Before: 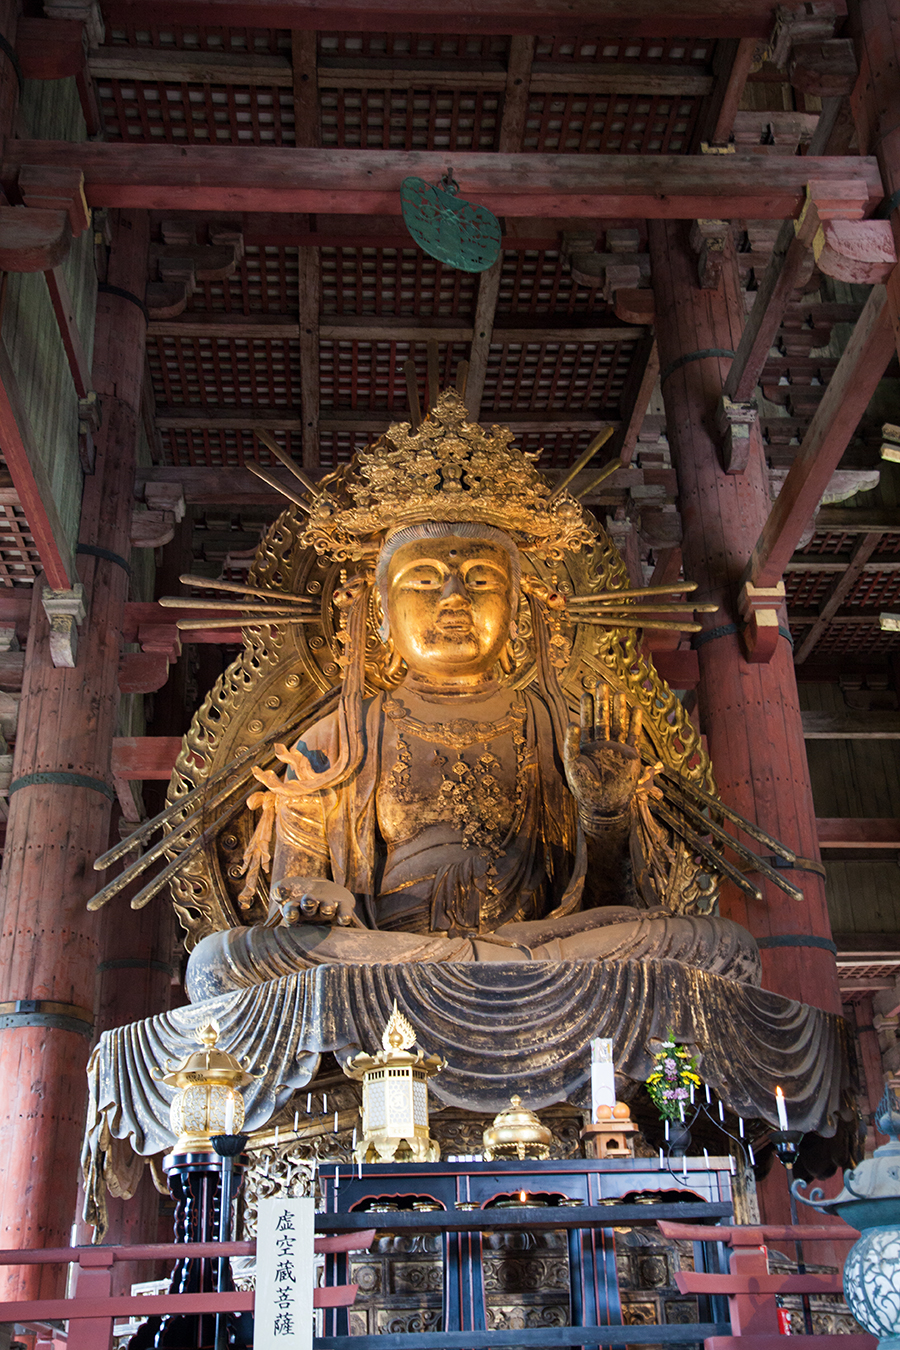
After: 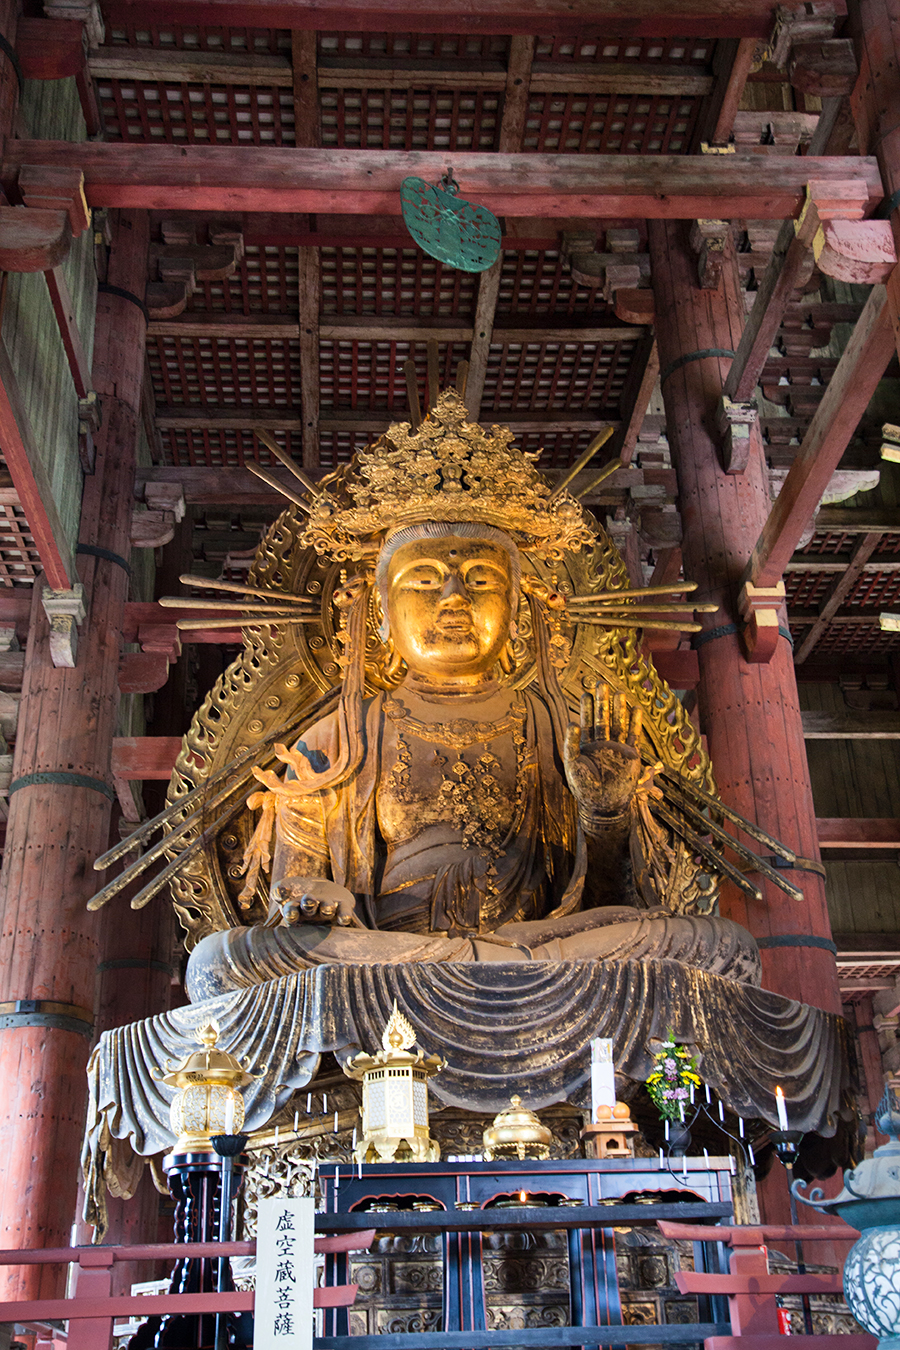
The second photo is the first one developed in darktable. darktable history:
shadows and highlights: highlights 70.7, soften with gaussian
contrast brightness saturation: contrast 0.1, brightness 0.02, saturation 0.02
